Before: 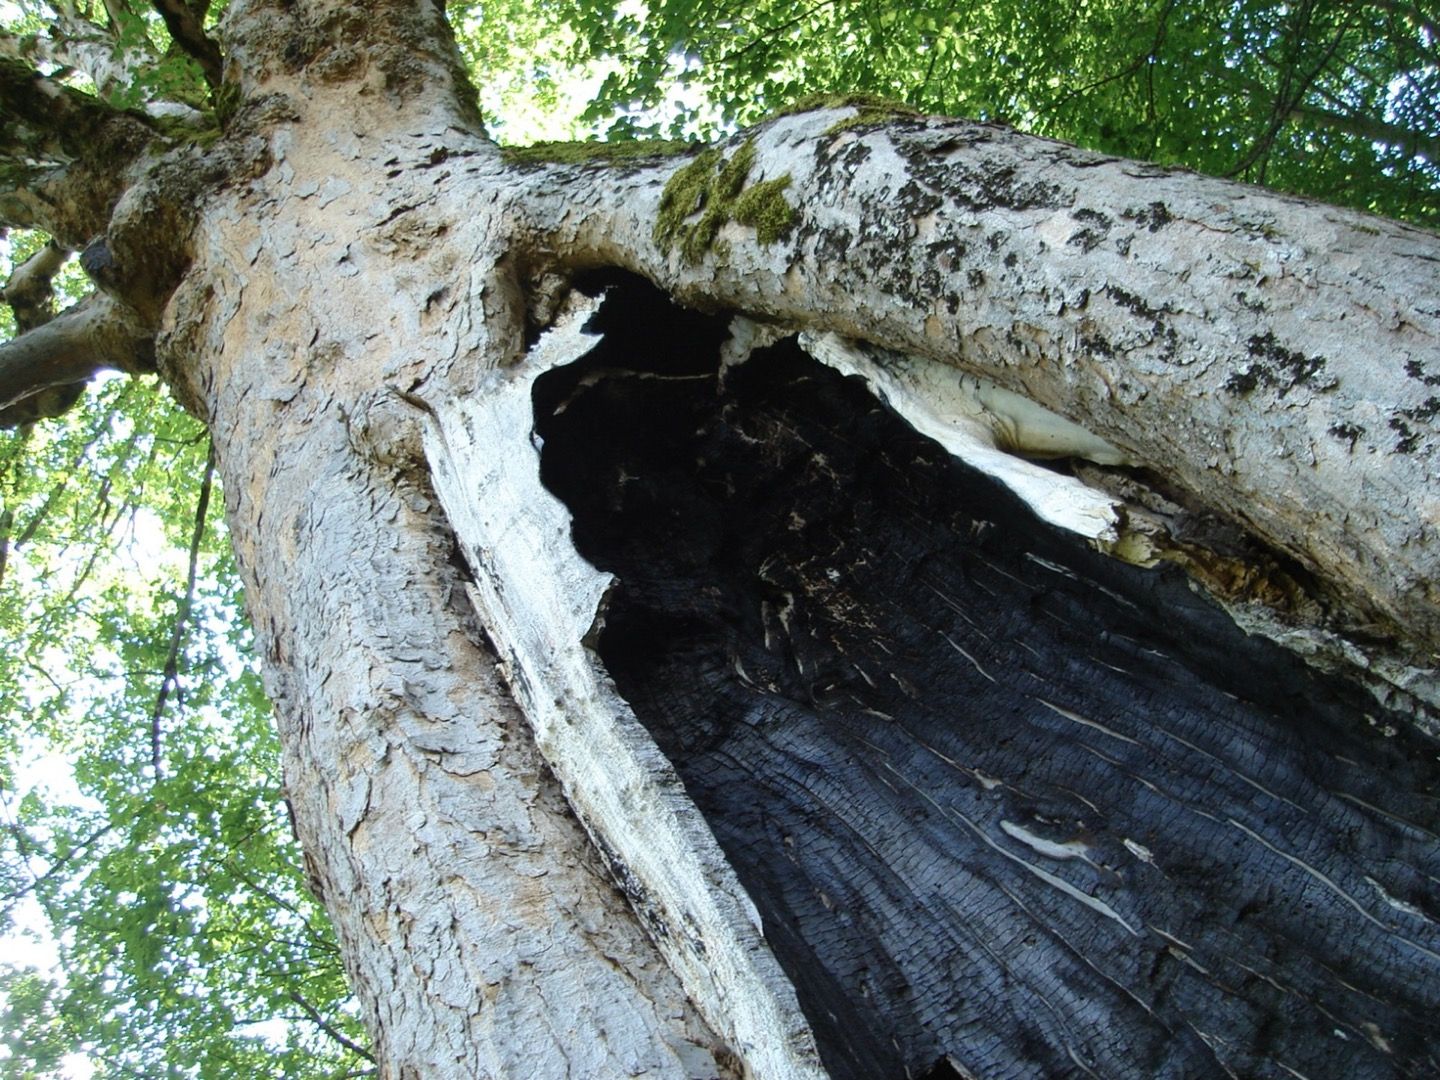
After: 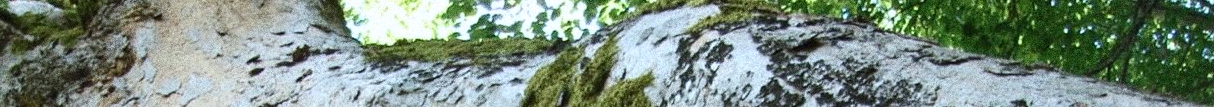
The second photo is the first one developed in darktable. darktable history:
crop and rotate: left 9.644%, top 9.491%, right 6.021%, bottom 80.509%
white balance: red 0.974, blue 1.044
contrast brightness saturation: contrast 0.15, brightness 0.05
grain: coarseness 14.49 ISO, strength 48.04%, mid-tones bias 35%
